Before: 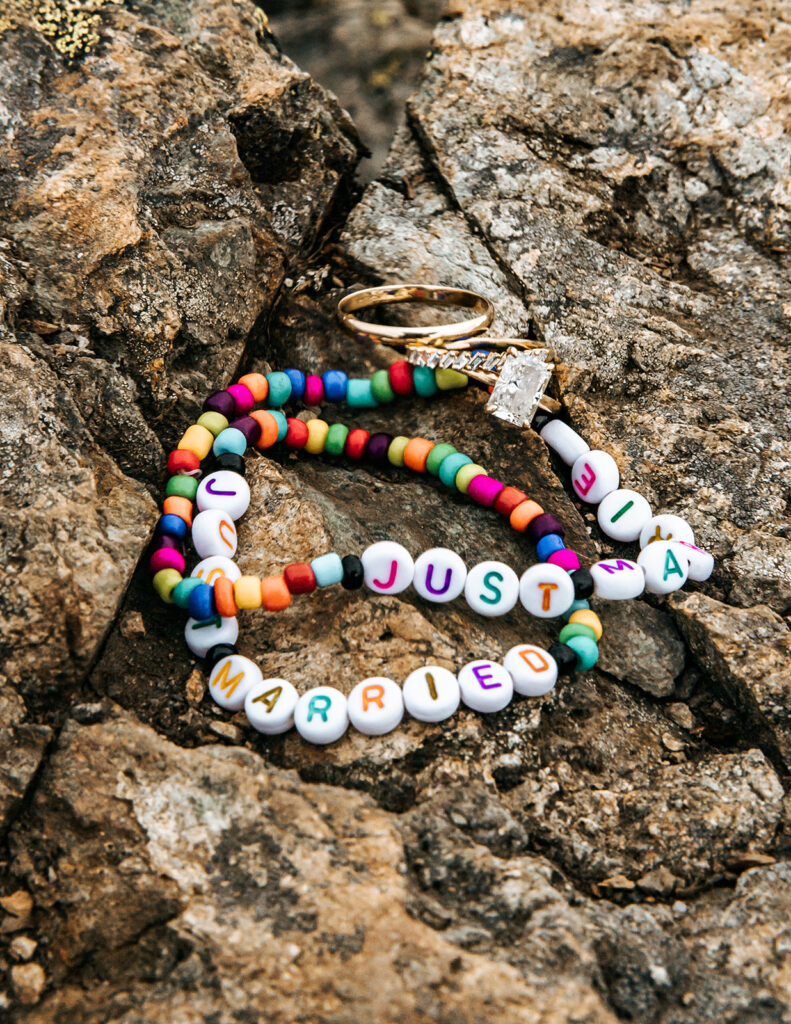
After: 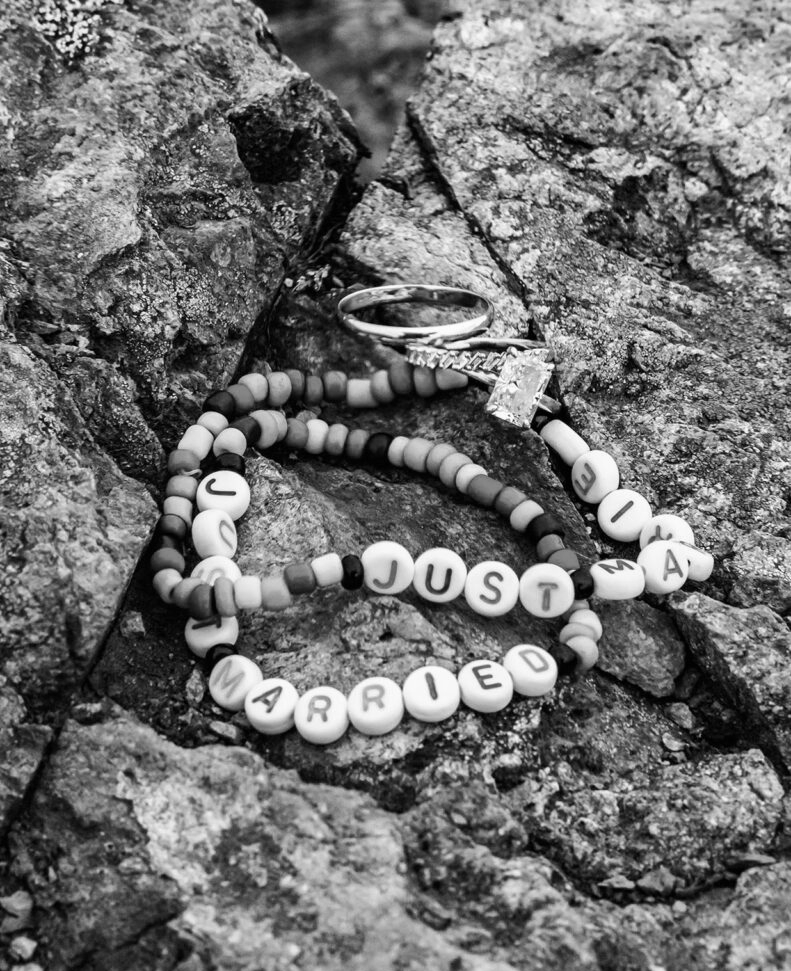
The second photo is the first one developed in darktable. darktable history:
velvia: on, module defaults
crop and rotate: top 0%, bottom 5.097%
monochrome: a -6.99, b 35.61, size 1.4
